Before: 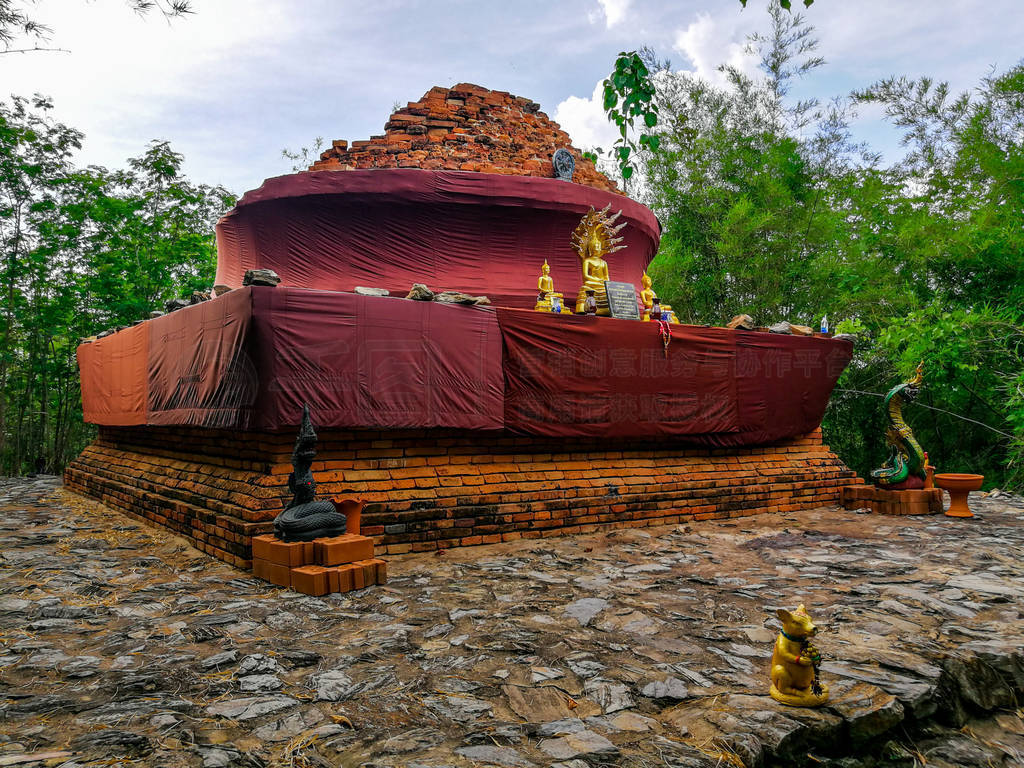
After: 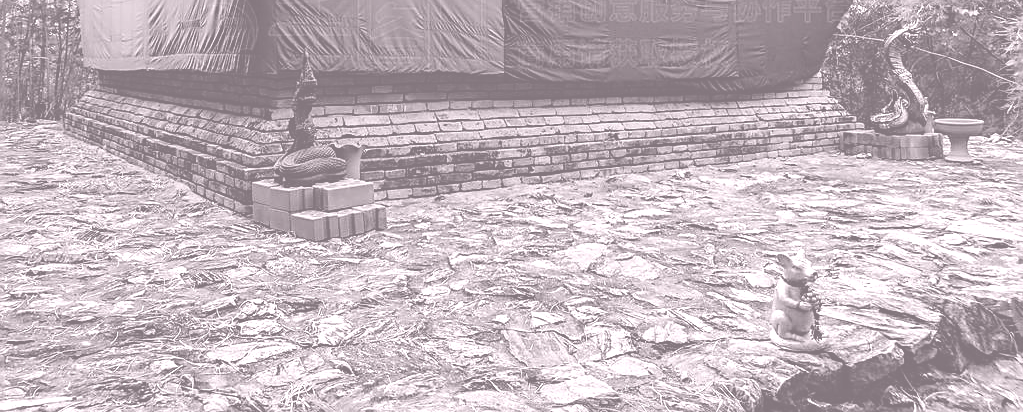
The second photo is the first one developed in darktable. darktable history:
crop and rotate: top 46.237%
contrast brightness saturation: saturation -0.1
graduated density: on, module defaults
color correction: highlights a* 10.12, highlights b* 39.04, shadows a* 14.62, shadows b* 3.37
sharpen: radius 1.967
color balance rgb: perceptual saturation grading › global saturation 30%, global vibrance 20%
colorize: hue 25.2°, saturation 83%, source mix 82%, lightness 79%, version 1
